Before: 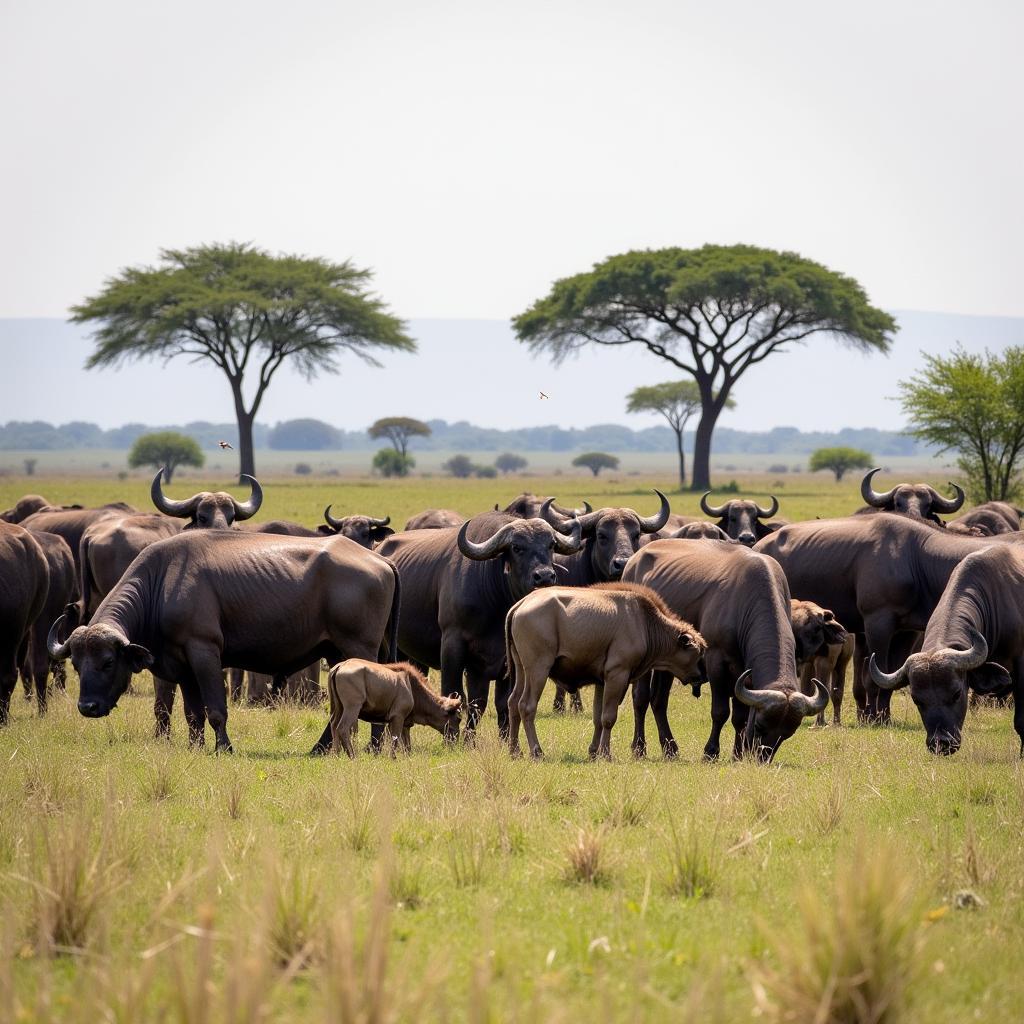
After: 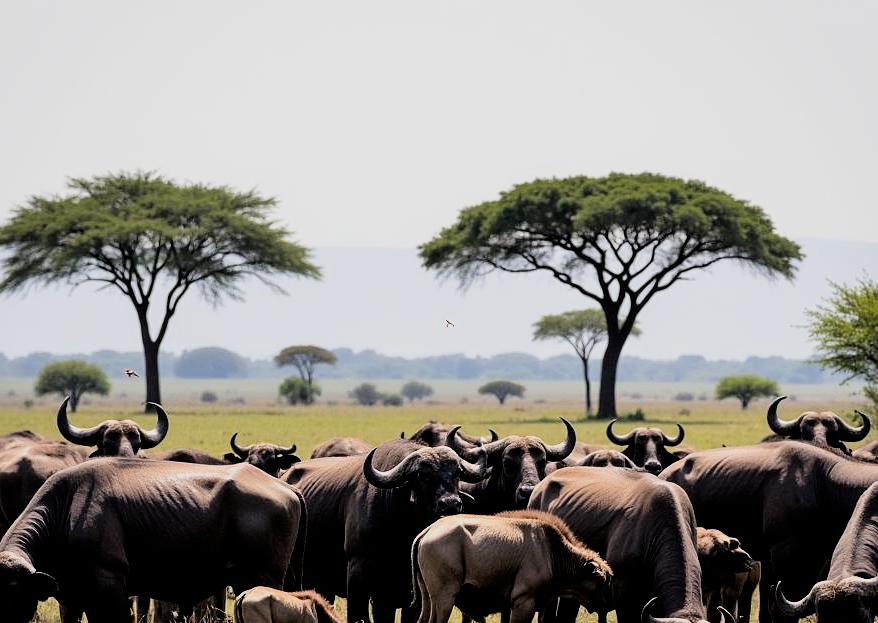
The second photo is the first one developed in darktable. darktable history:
filmic rgb: black relative exposure -4.99 EV, white relative exposure 3.97 EV, hardness 2.88, contrast 1.392
crop and rotate: left 9.263%, top 7.095%, right 4.95%, bottom 31.973%
exposure: black level correction 0.002, compensate highlight preservation false
sharpen: amount 0.204
